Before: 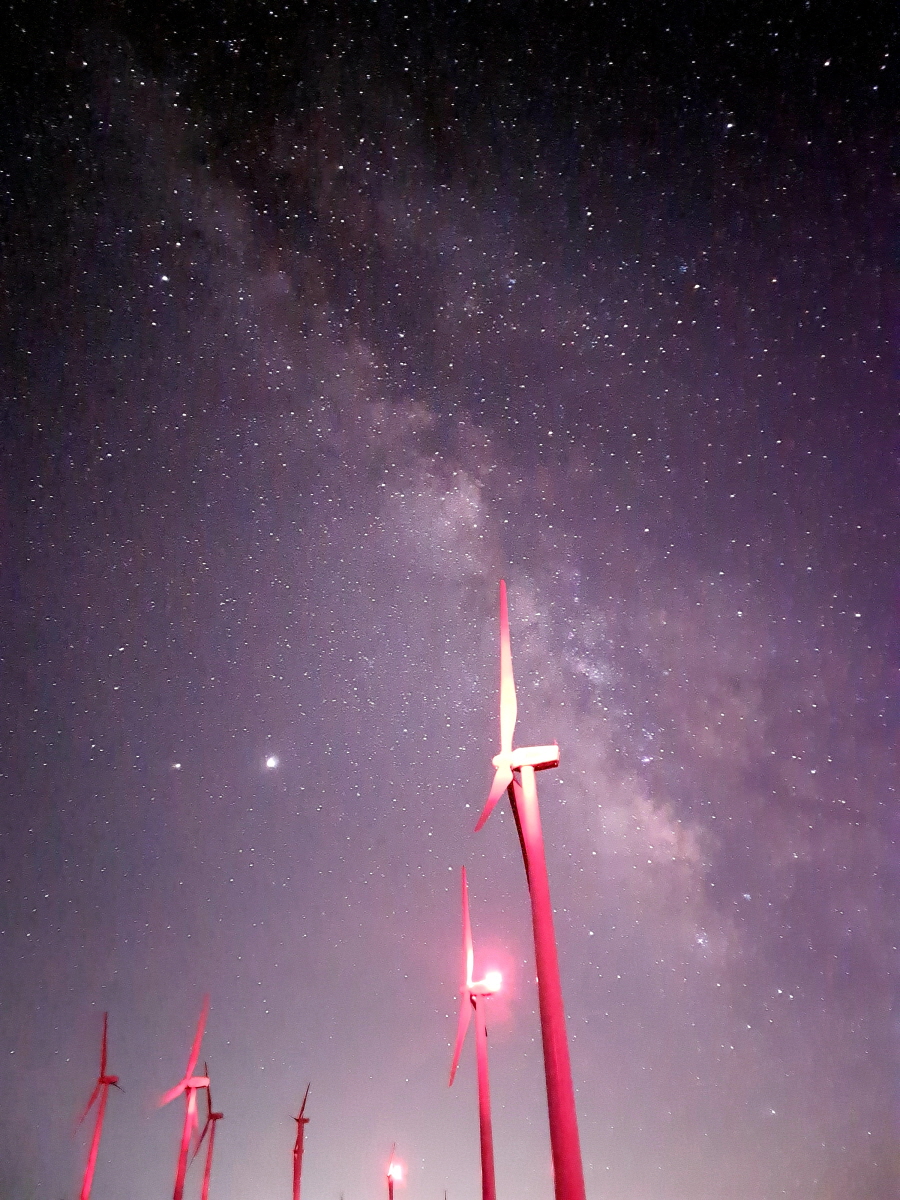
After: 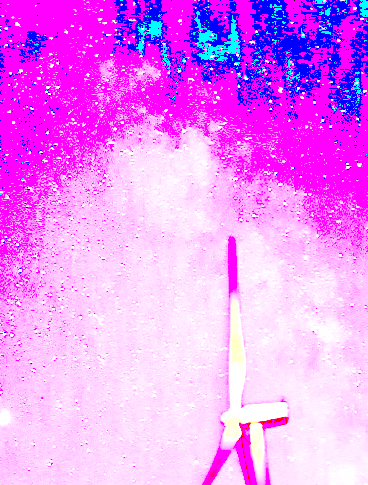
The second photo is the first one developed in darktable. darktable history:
tone curve: curves: ch0 [(0, 0.052) (0.207, 0.35) (0.392, 0.592) (0.54, 0.803) (0.725, 0.922) (0.99, 0.974)], color space Lab, independent channels, preserve colors none
rotate and perspective: lens shift (vertical) 0.048, lens shift (horizontal) -0.024, automatic cropping off
crop: left 30%, top 30%, right 30%, bottom 30%
exposure: black level correction 0.1, exposure 3 EV, compensate highlight preservation false
